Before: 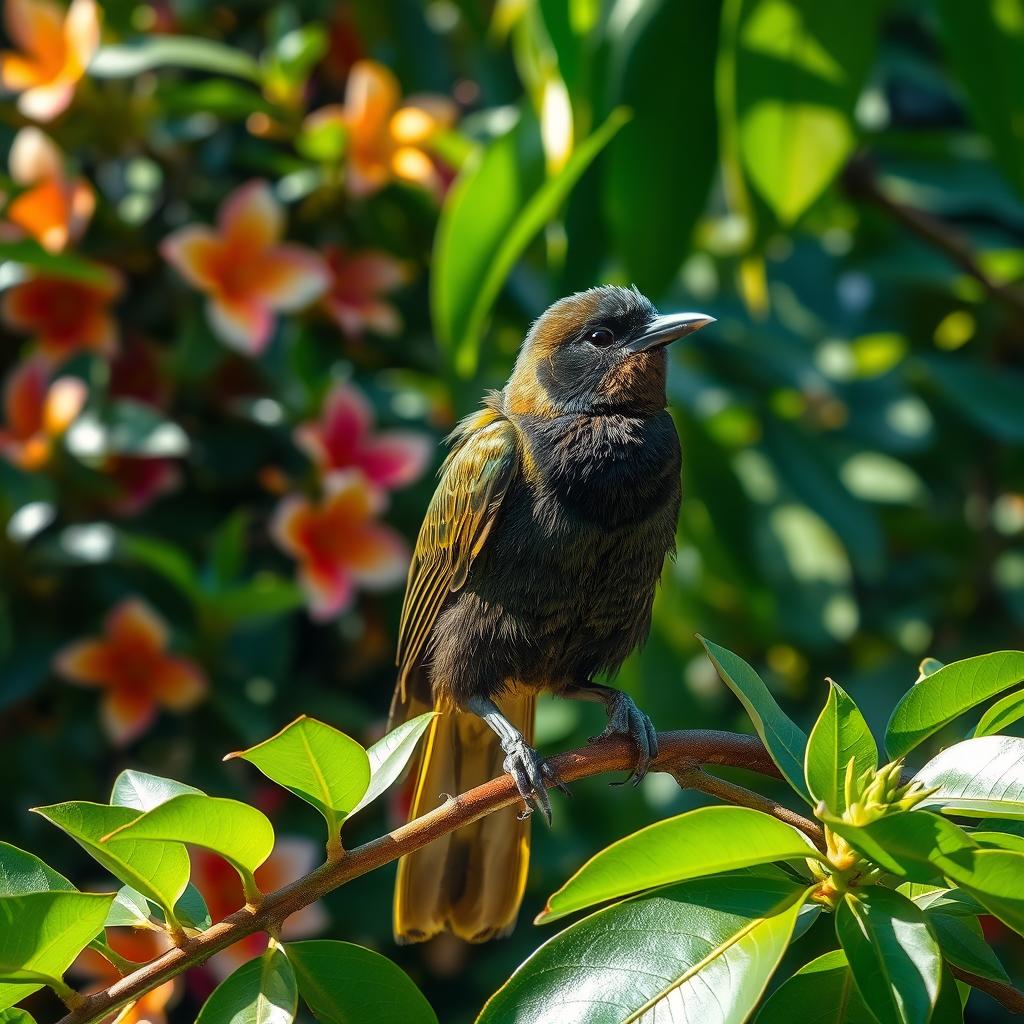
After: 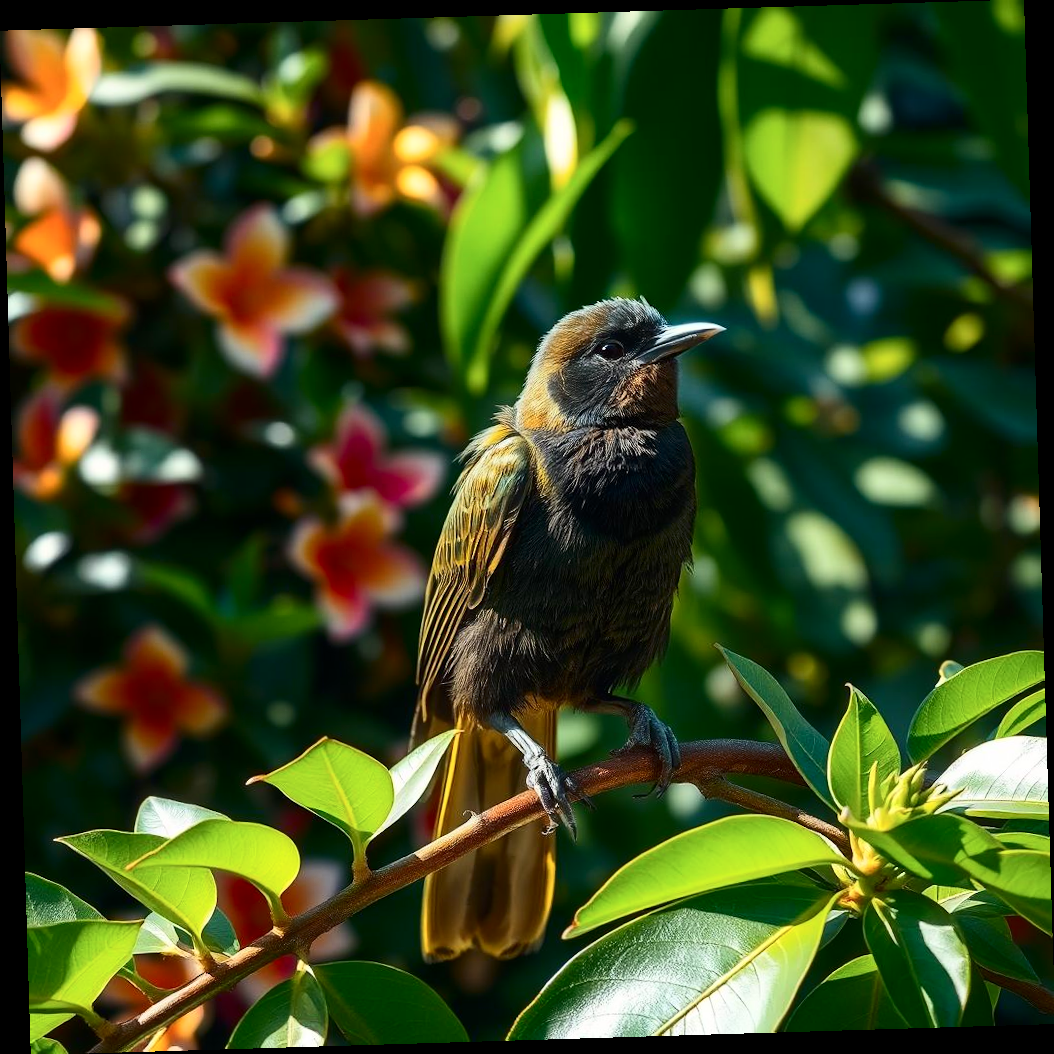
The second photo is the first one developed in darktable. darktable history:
rotate and perspective: rotation -1.75°, automatic cropping off
contrast brightness saturation: contrast 0.22
